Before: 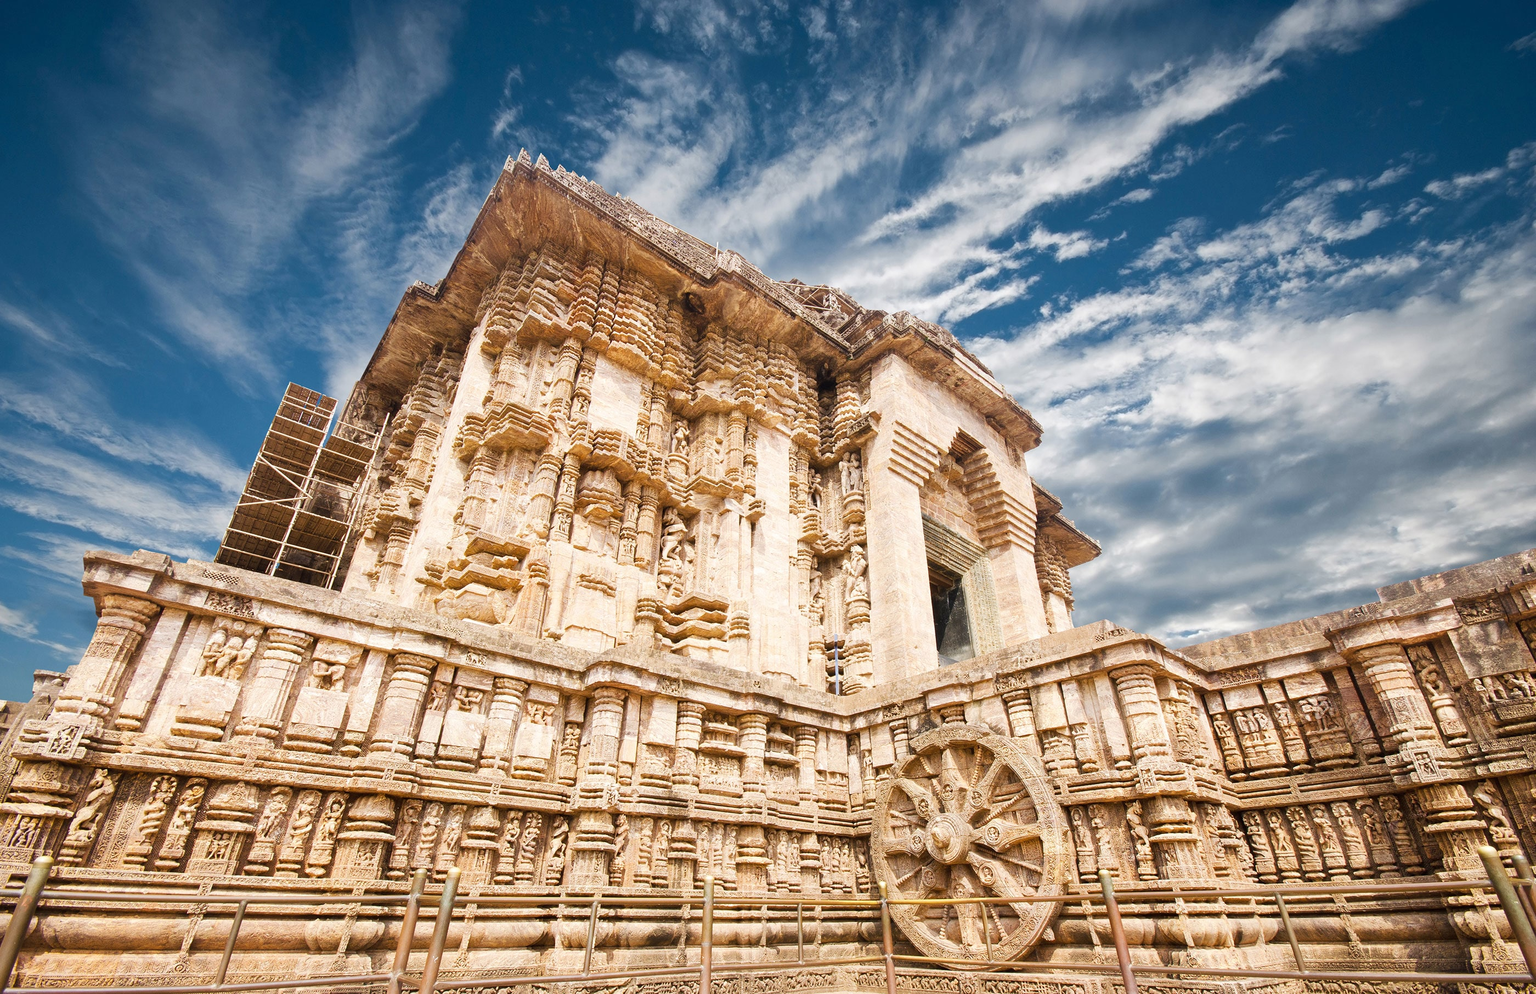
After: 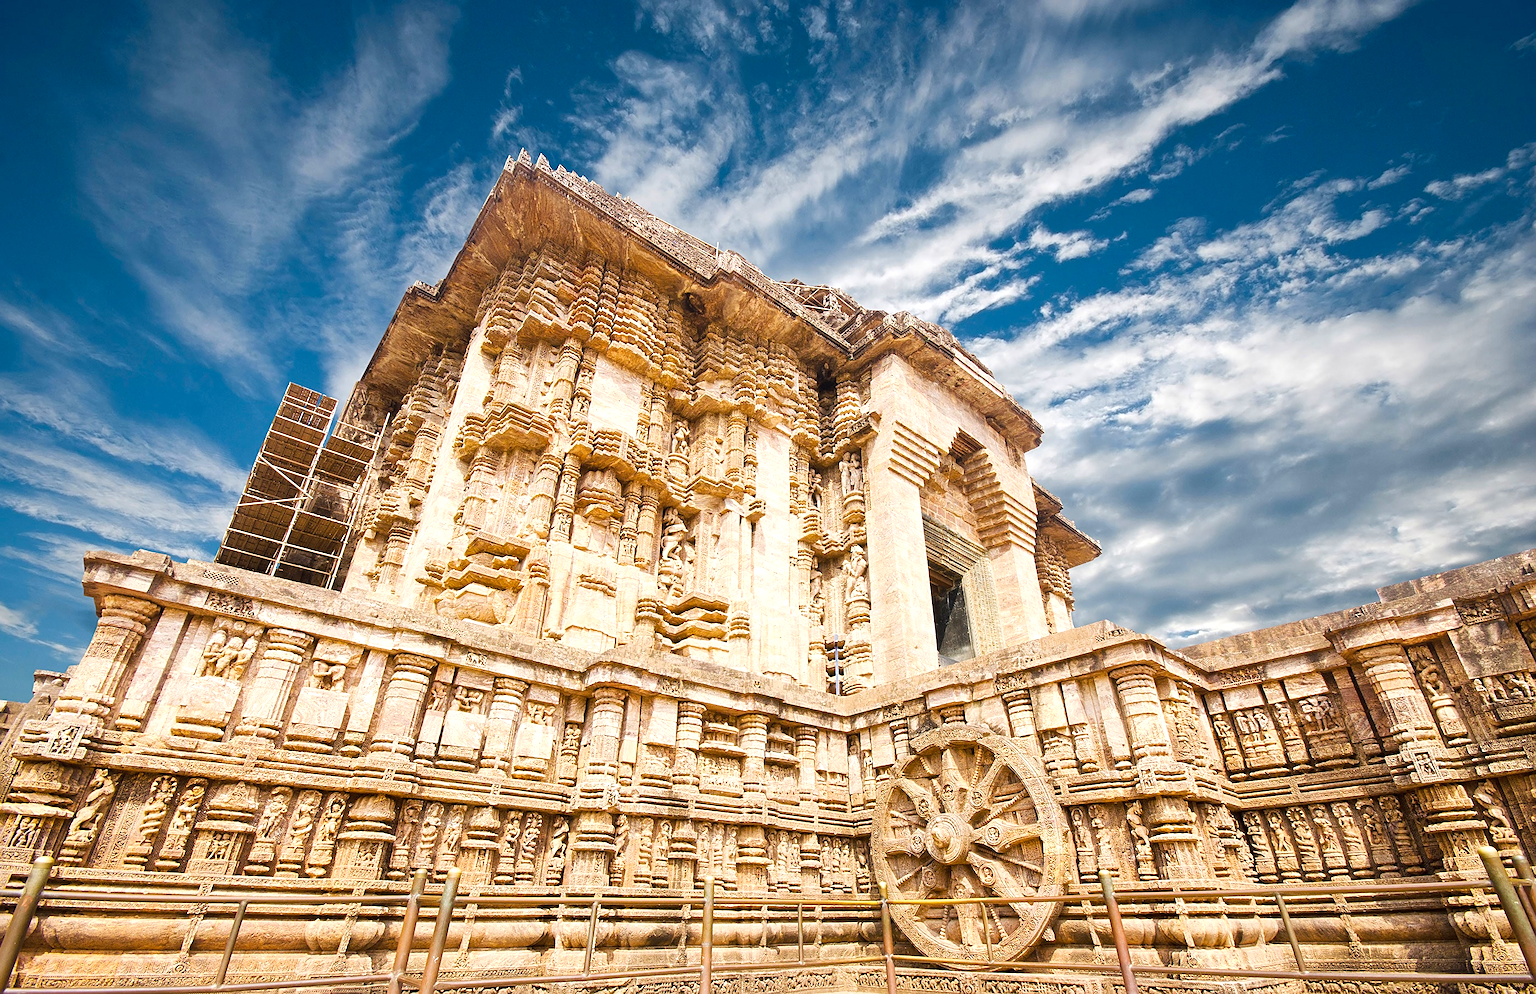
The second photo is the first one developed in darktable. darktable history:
sharpen: on, module defaults
color balance rgb: linear chroma grading › global chroma 9.662%, perceptual saturation grading › global saturation 0.667%, global vibrance 20%
exposure: exposure 0.202 EV, compensate highlight preservation false
